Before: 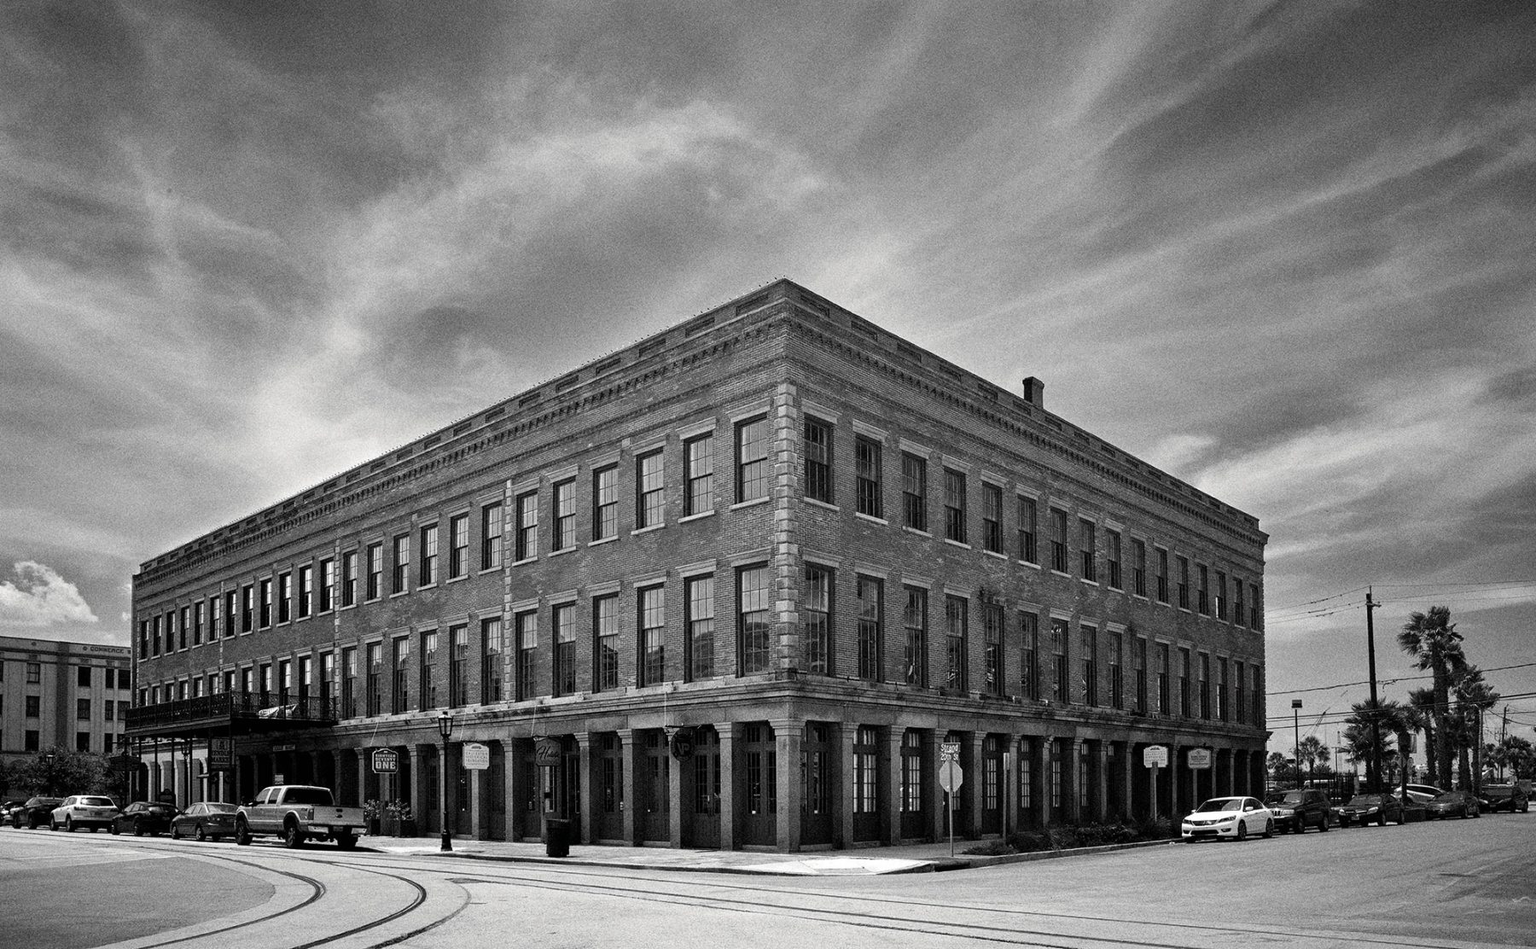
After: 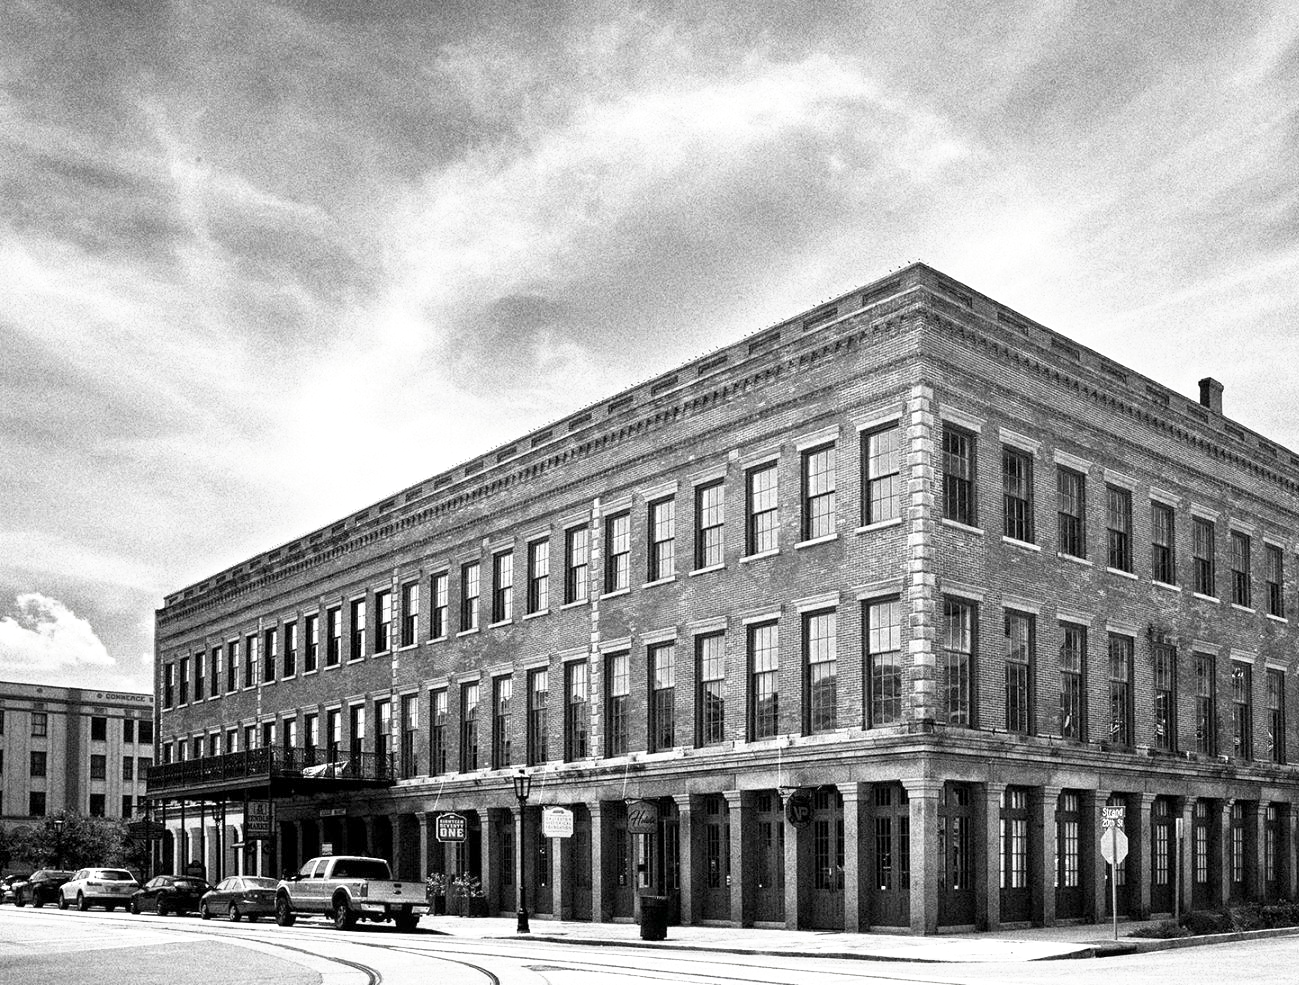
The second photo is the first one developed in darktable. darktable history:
base curve: curves: ch0 [(0, 0) (0.495, 0.917) (1, 1)], preserve colors none
crop: top 5.789%, right 27.832%, bottom 5.561%
local contrast: highlights 100%, shadows 98%, detail 120%, midtone range 0.2
